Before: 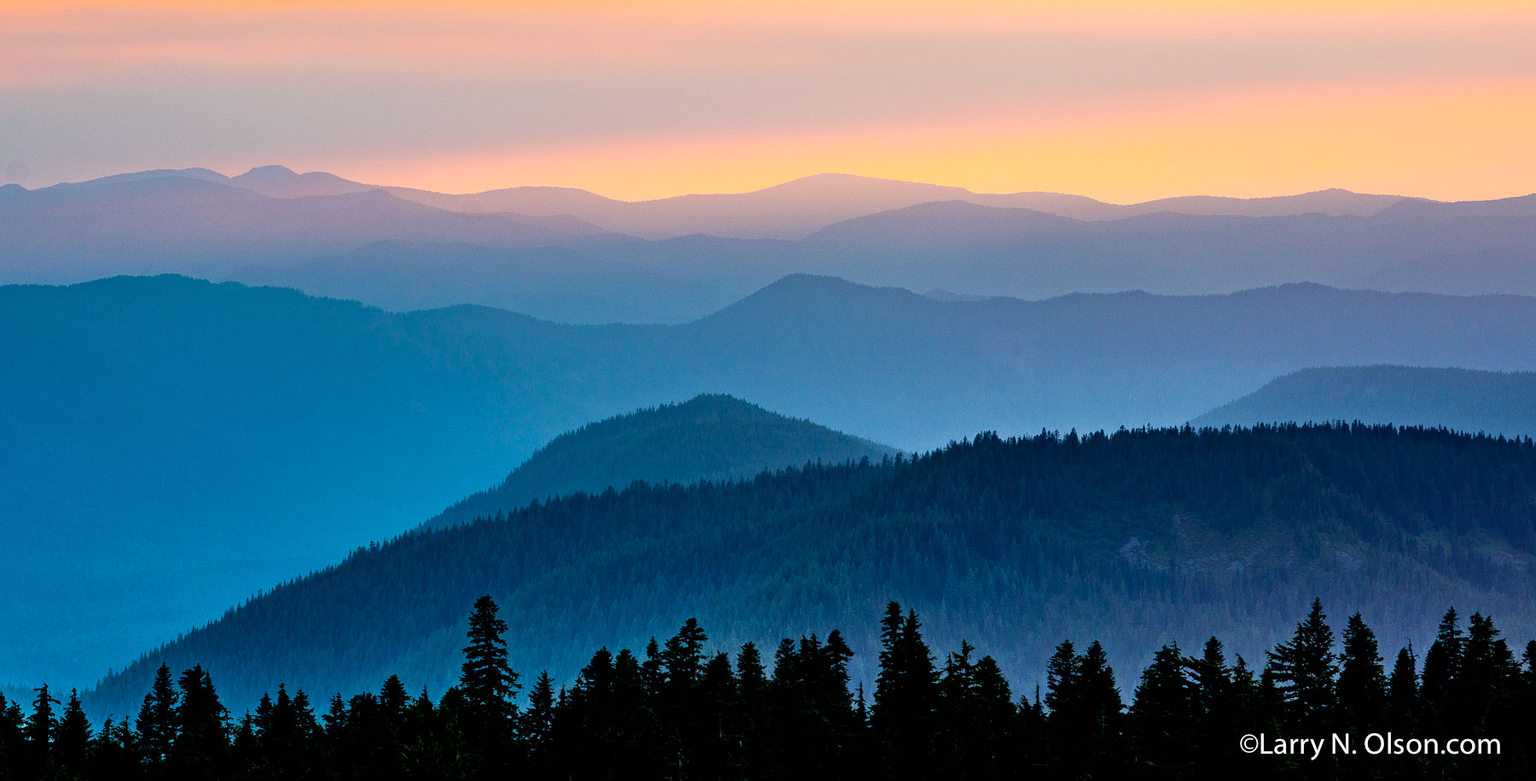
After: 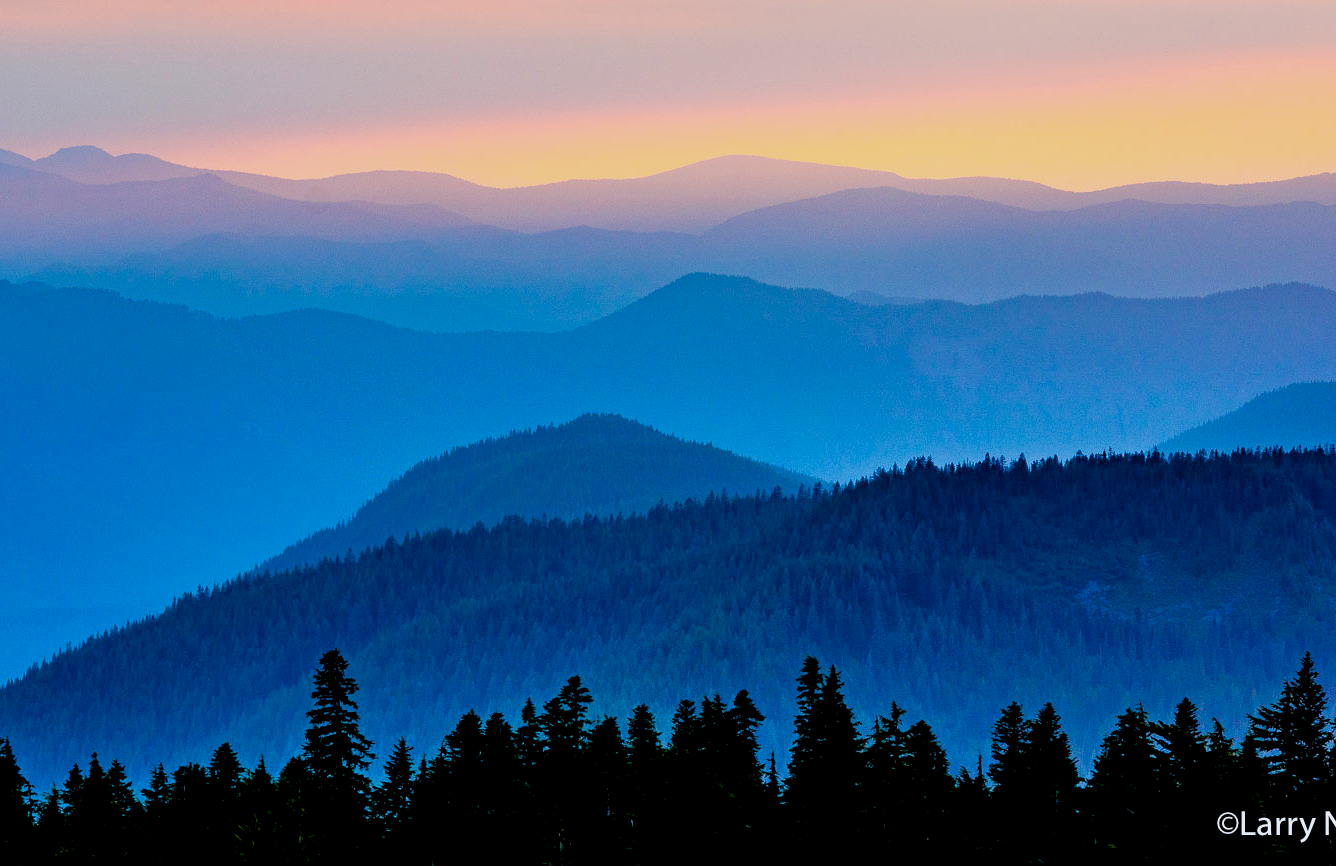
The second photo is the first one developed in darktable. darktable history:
white balance: red 0.967, blue 1.049
color balance rgb: global offset › luminance -0.5%, perceptual saturation grading › highlights -17.77%, perceptual saturation grading › mid-tones 33.1%, perceptual saturation grading › shadows 50.52%, perceptual brilliance grading › highlights 10.8%, perceptual brilliance grading › shadows -10.8%, global vibrance 24.22%, contrast -25%
crop and rotate: left 13.15%, top 5.251%, right 12.609%
